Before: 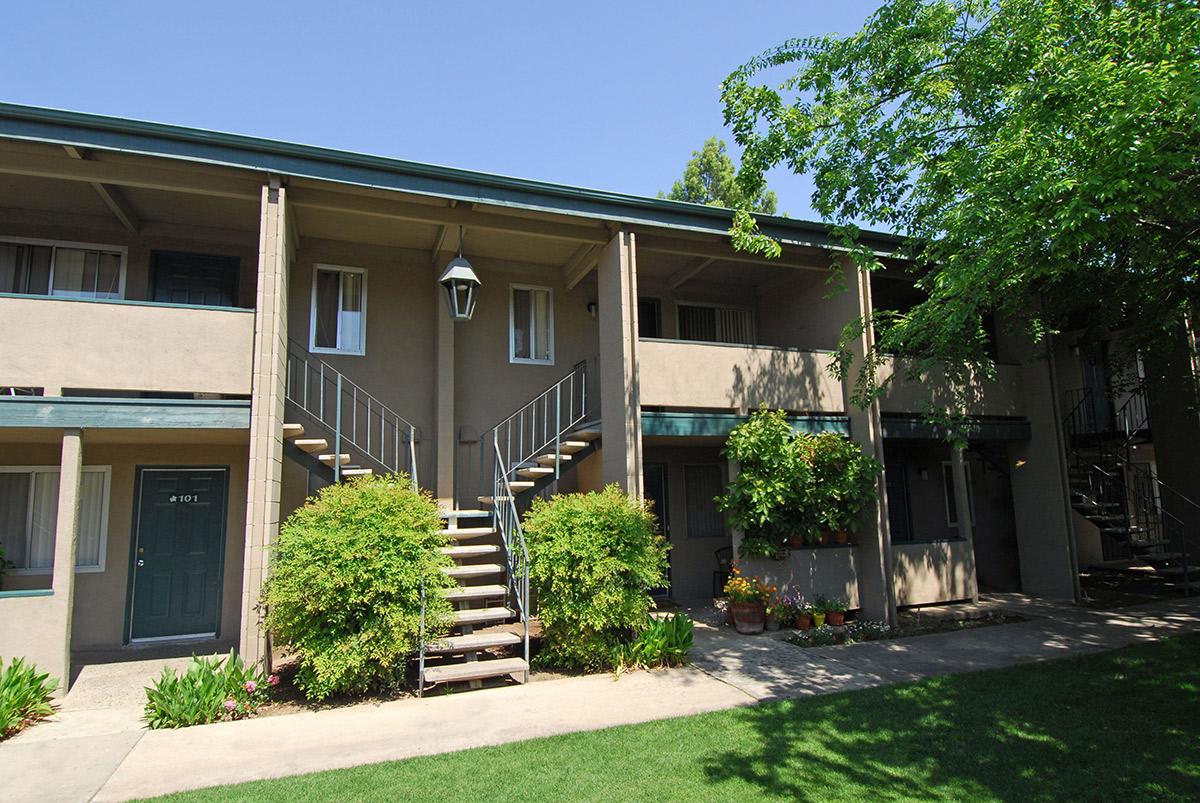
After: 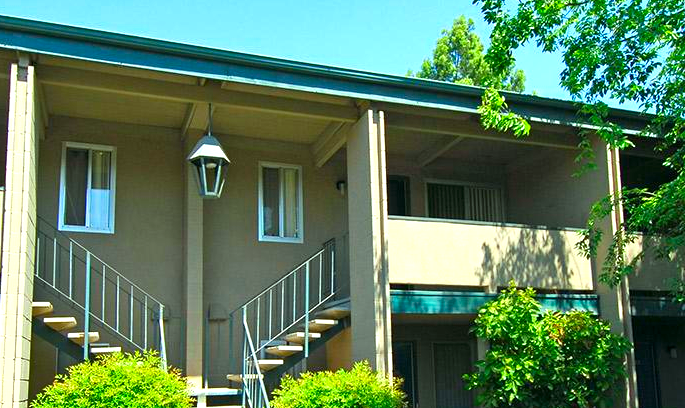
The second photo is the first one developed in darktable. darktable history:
crop: left 20.955%, top 15.23%, right 21.906%, bottom 33.898%
shadows and highlights: shadows 11.1, white point adjustment 1.27, soften with gaussian
exposure: exposure 0.733 EV, compensate highlight preservation false
color correction: highlights a* -7.6, highlights b* 0.892, shadows a* -3.69, saturation 1.42
